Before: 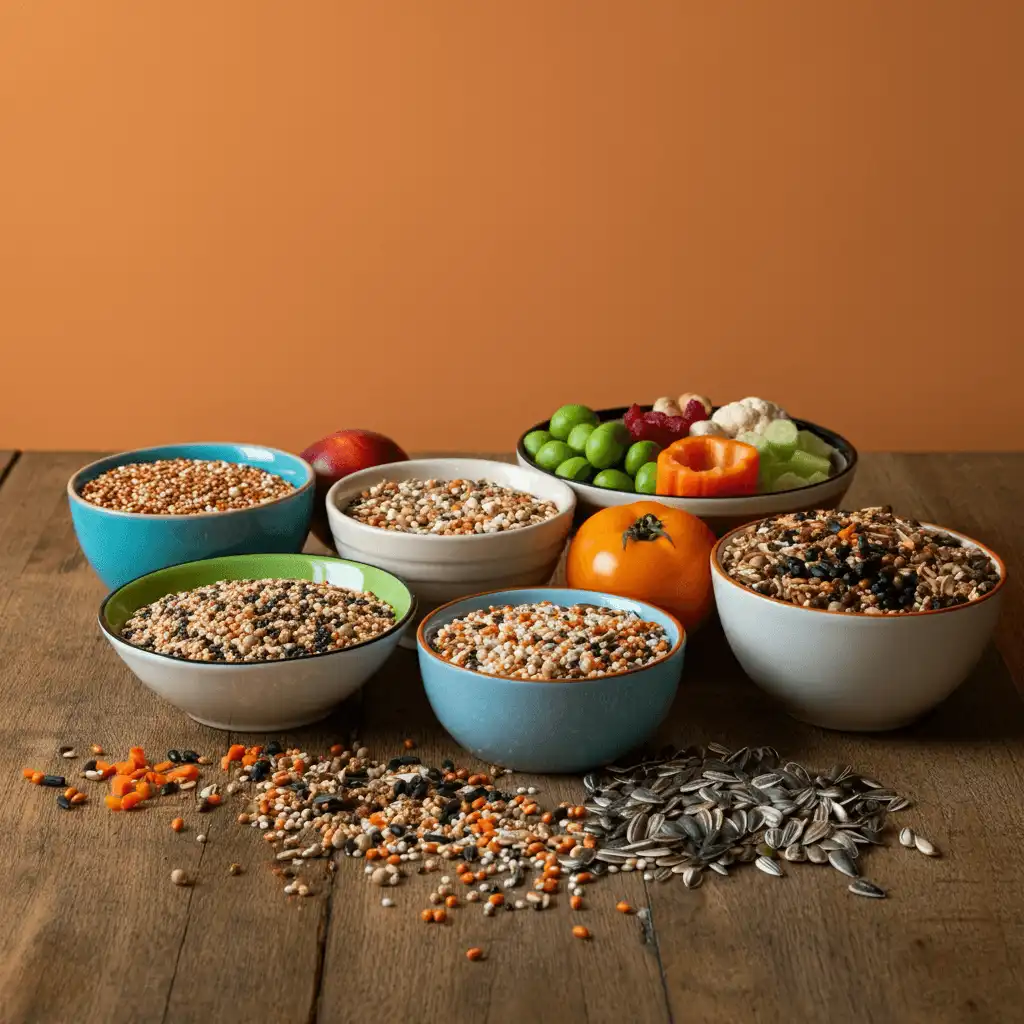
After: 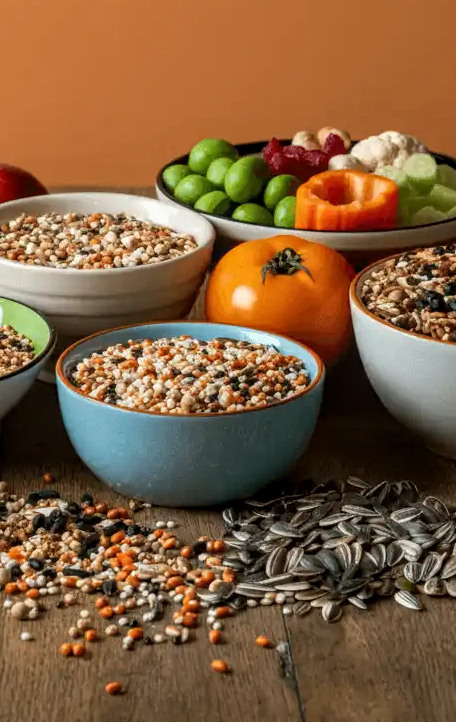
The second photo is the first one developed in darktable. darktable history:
local contrast: on, module defaults
crop: left 35.306%, top 26.024%, right 20.102%, bottom 3.372%
